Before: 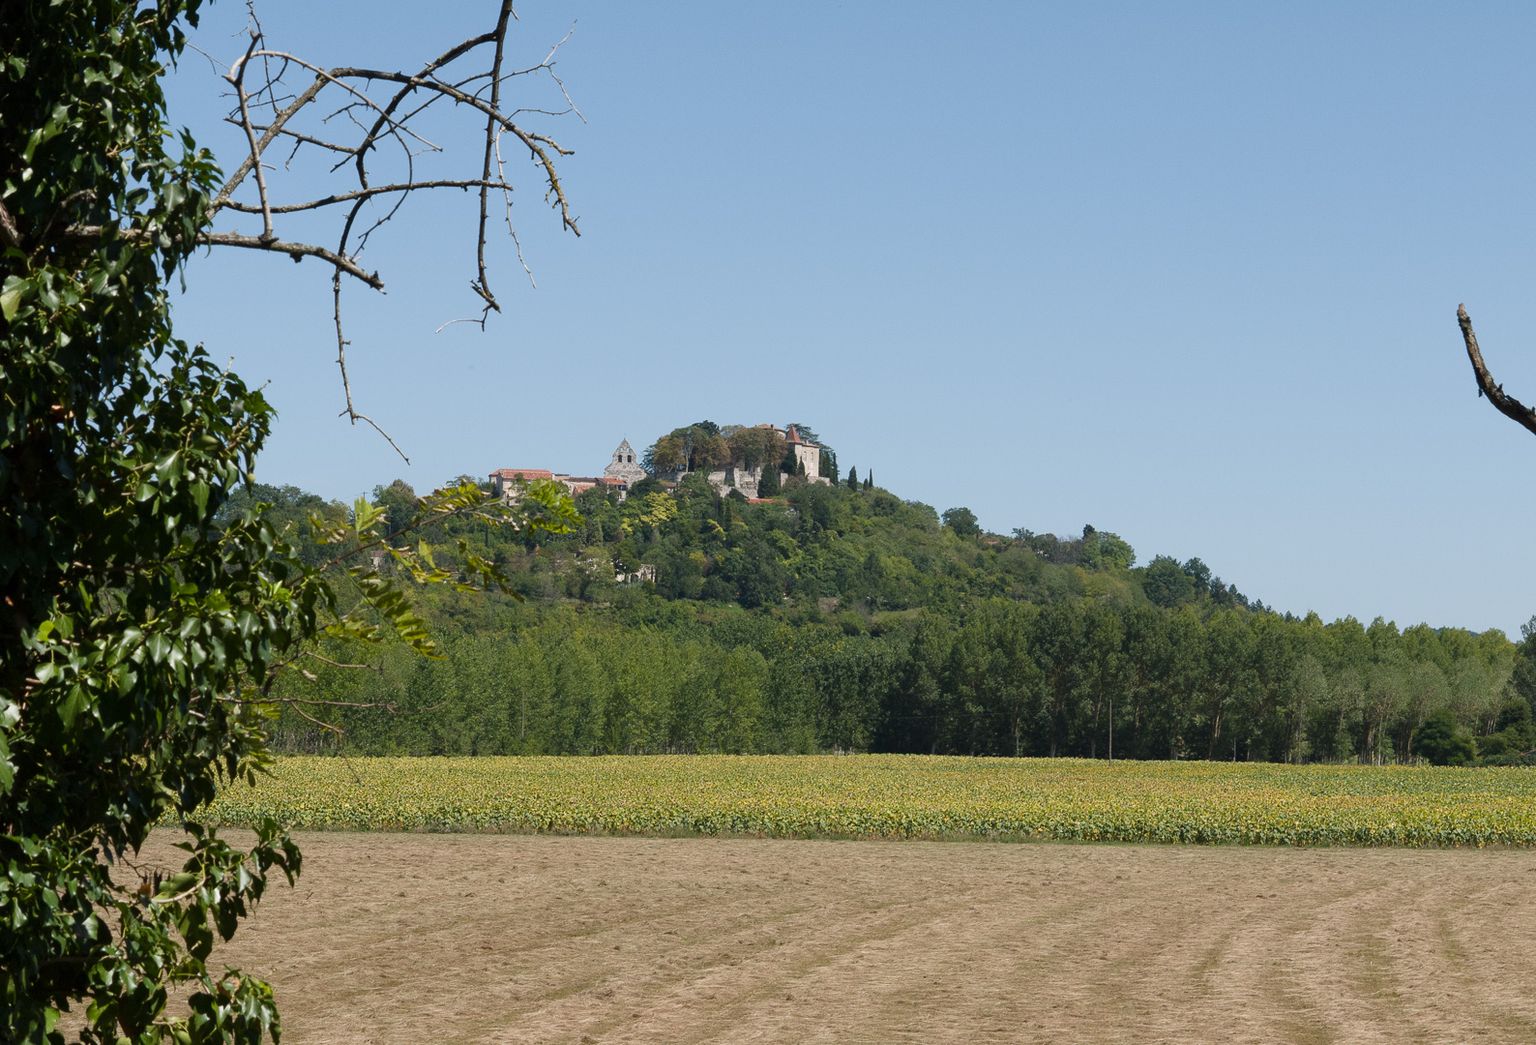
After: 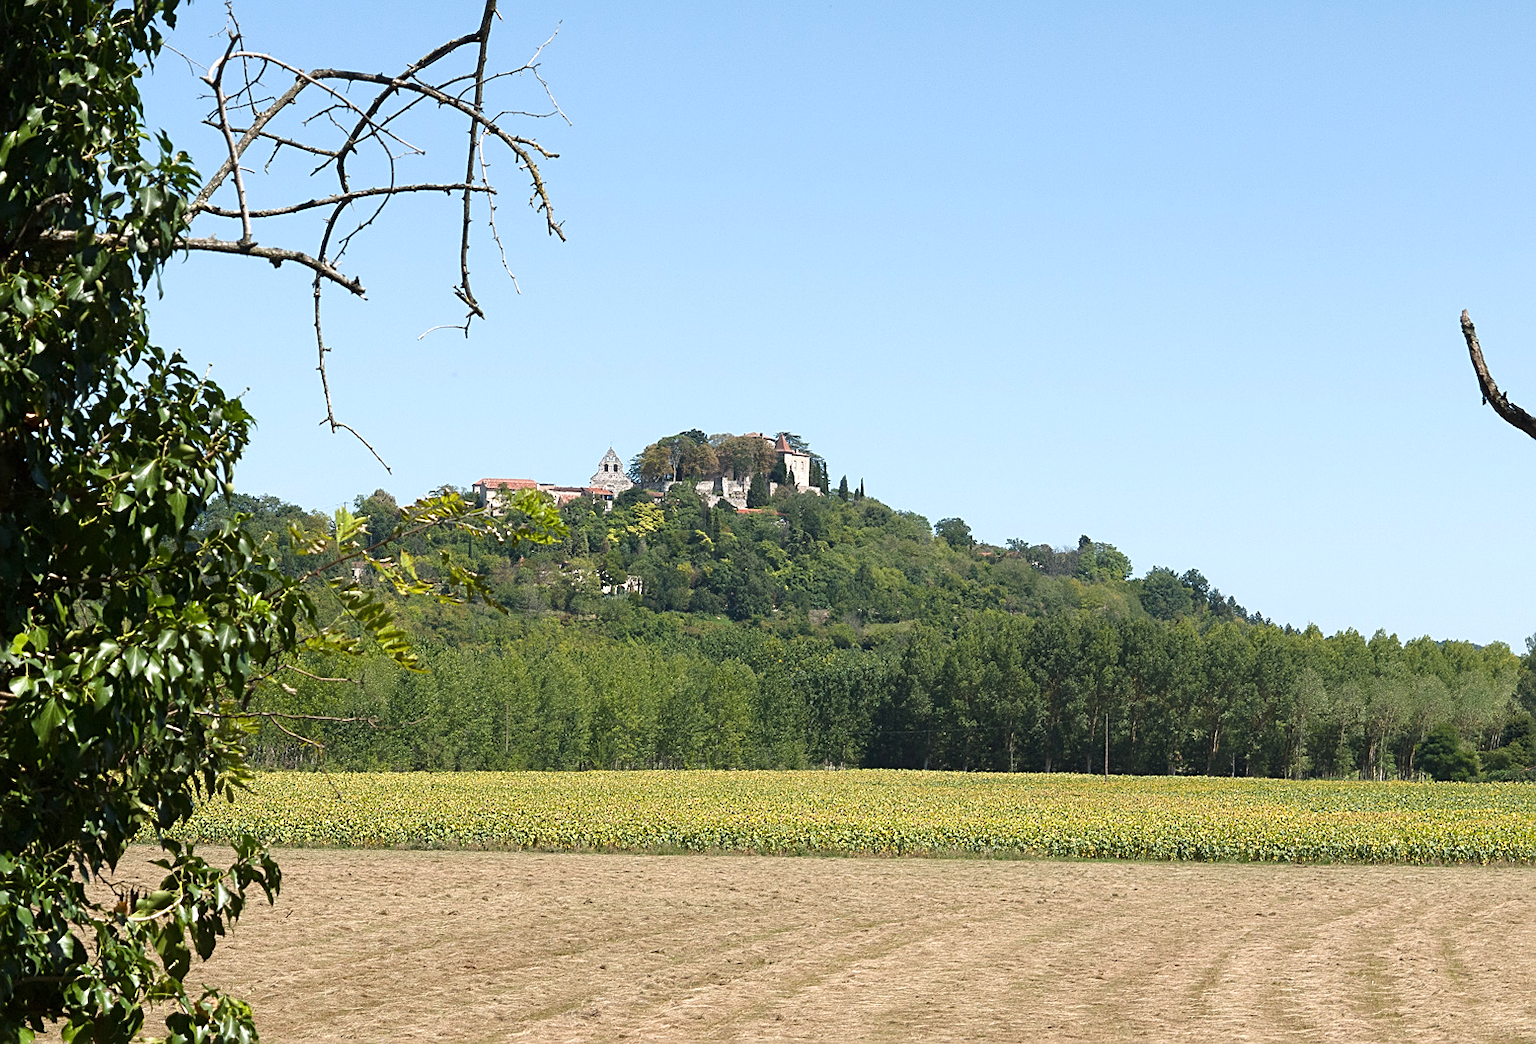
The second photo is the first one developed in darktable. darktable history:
crop: left 1.743%, right 0.268%, bottom 2.011%
sharpen: on, module defaults
exposure: exposure 0.64 EV, compensate highlight preservation false
